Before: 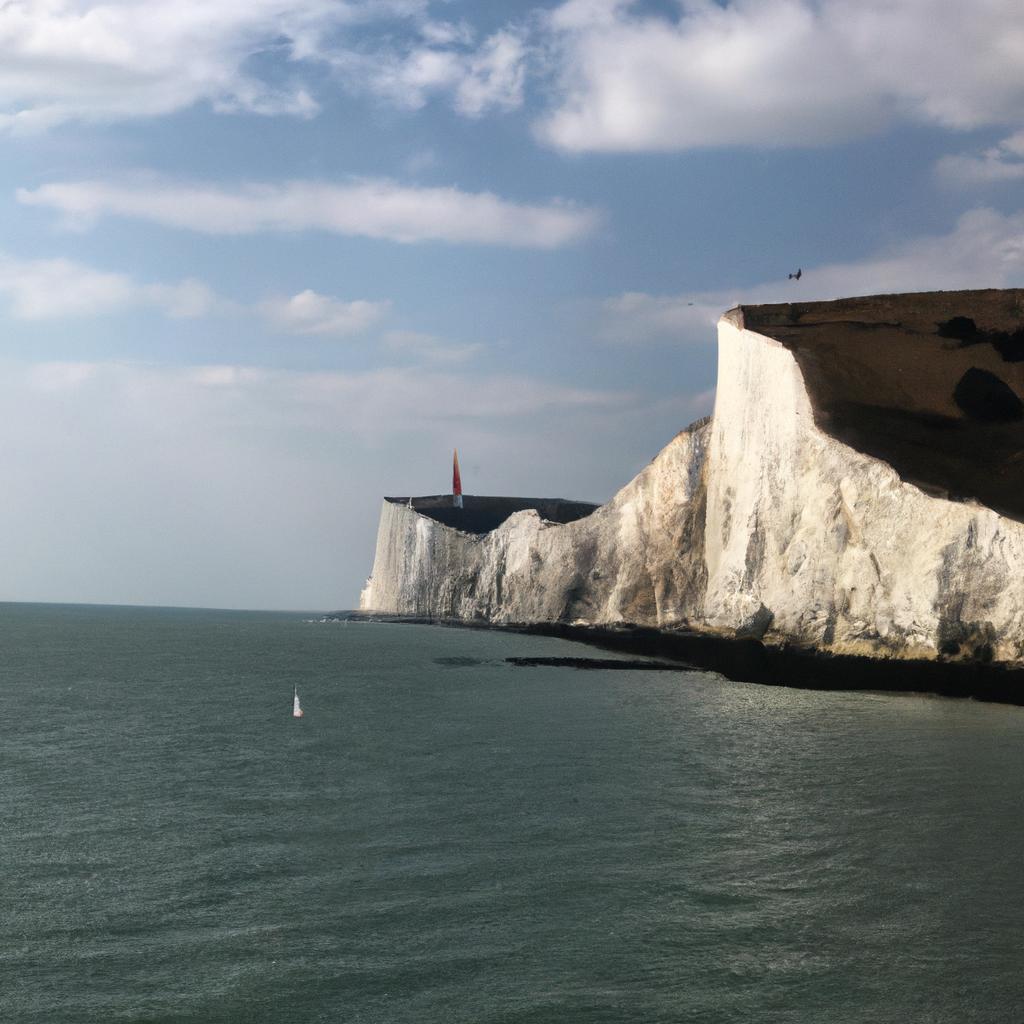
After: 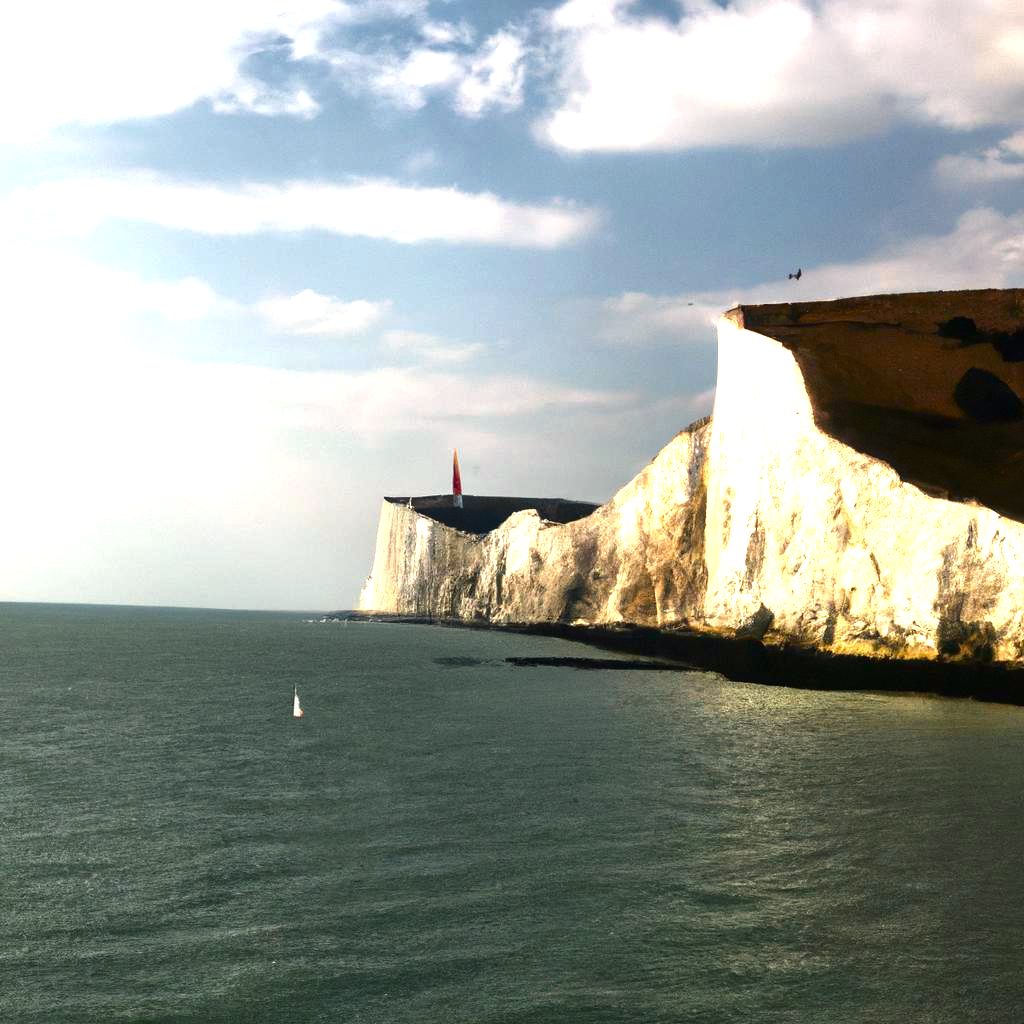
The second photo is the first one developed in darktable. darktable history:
white balance: red 1.045, blue 0.932
exposure: black level correction 0, exposure 1 EV, compensate exposure bias true, compensate highlight preservation false
contrast brightness saturation: brightness -0.2, saturation 0.08
color zones: curves: ch0 [(0.224, 0.526) (0.75, 0.5)]; ch1 [(0.055, 0.526) (0.224, 0.761) (0.377, 0.526) (0.75, 0.5)]
